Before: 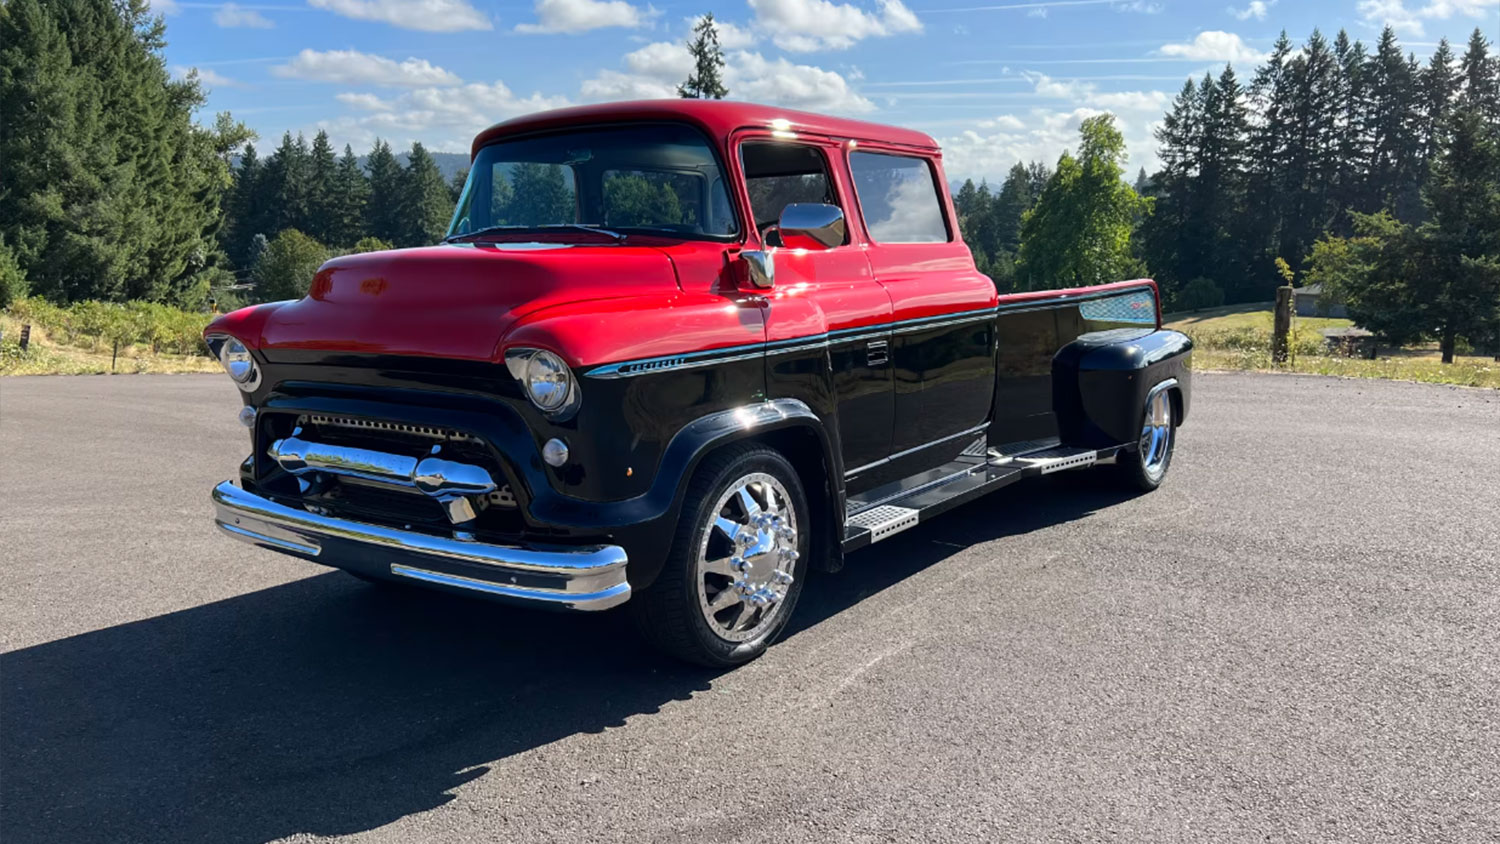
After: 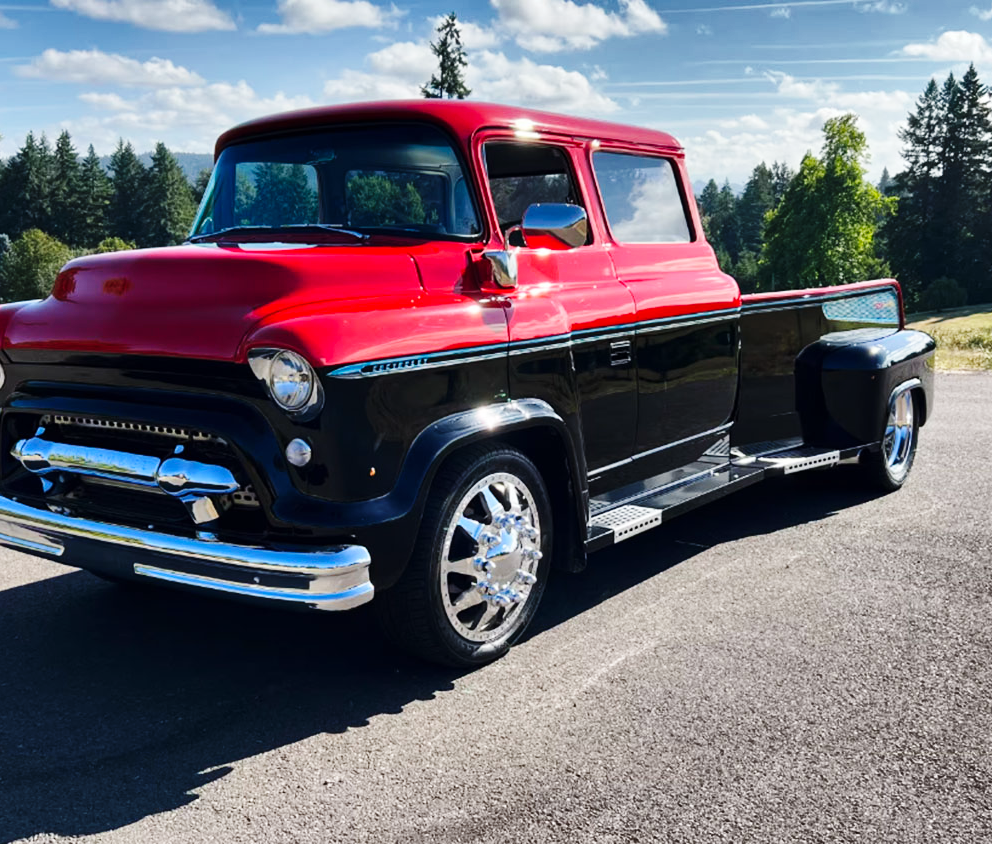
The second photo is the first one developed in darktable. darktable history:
crop: left 17.146%, right 16.68%
shadows and highlights: shadows 24.48, highlights -78.35, soften with gaussian
base curve: curves: ch0 [(0, 0) (0.032, 0.025) (0.121, 0.166) (0.206, 0.329) (0.605, 0.79) (1, 1)], preserve colors none
